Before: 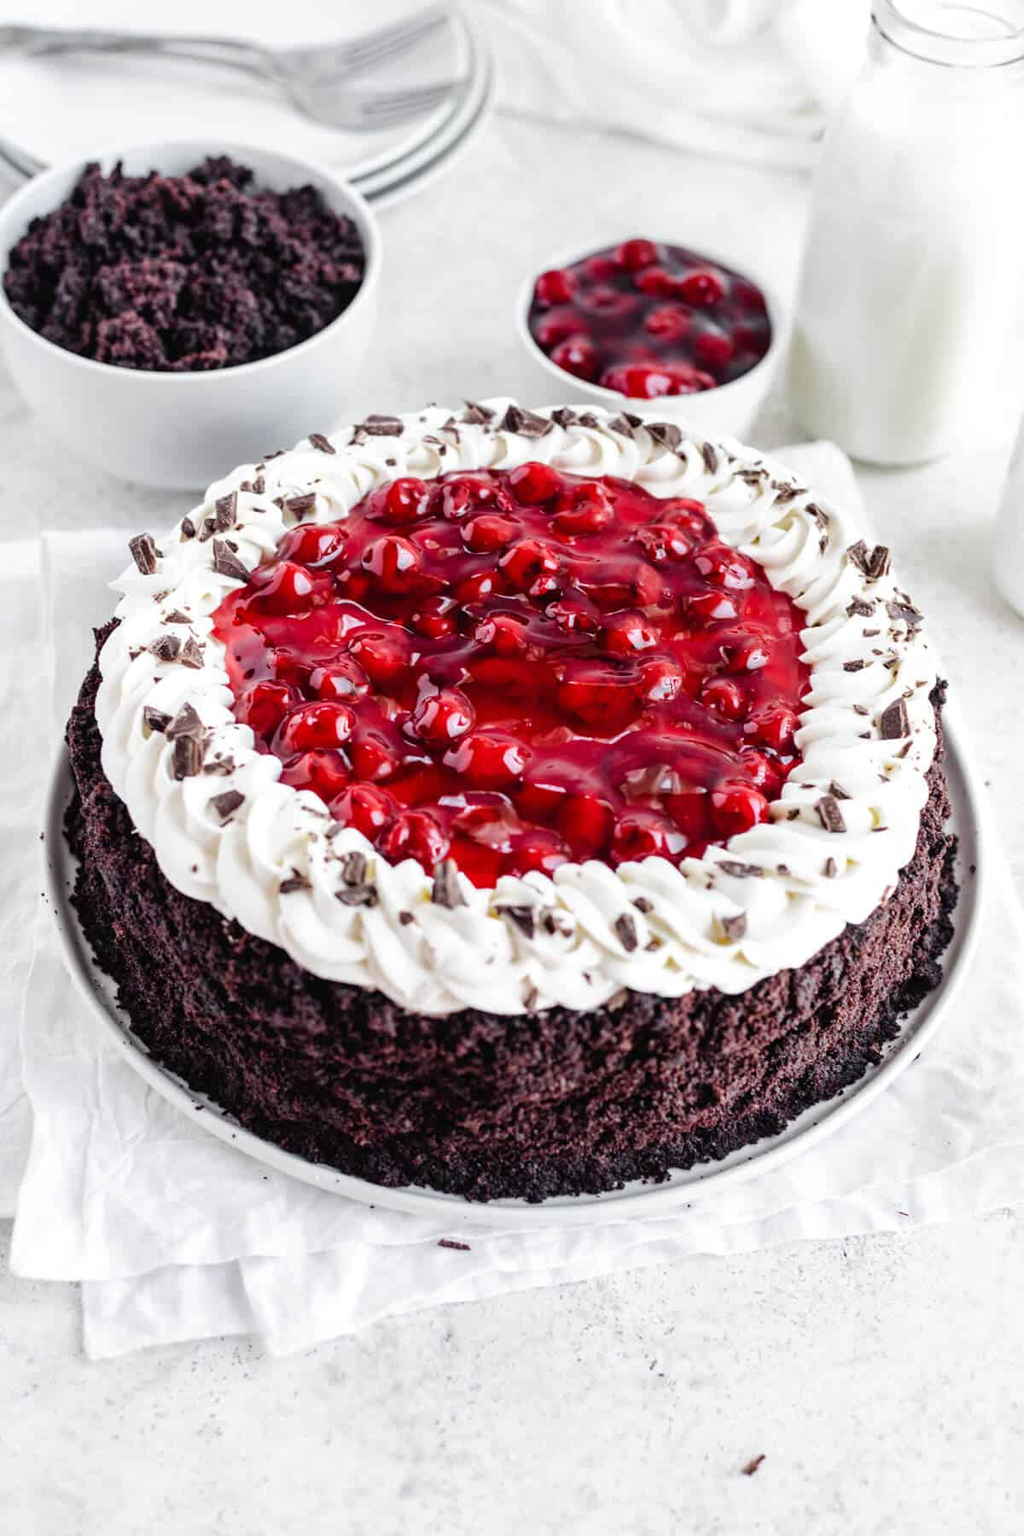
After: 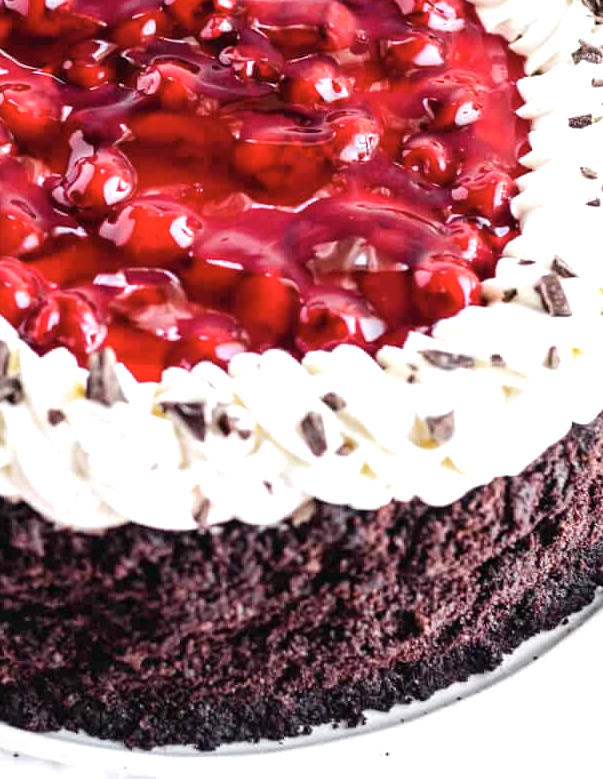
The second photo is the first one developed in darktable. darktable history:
crop: left 35.03%, top 36.625%, right 14.663%, bottom 20.057%
color zones: curves: ch0 [(0, 0.5) (0.143, 0.52) (0.286, 0.5) (0.429, 0.5) (0.571, 0.5) (0.714, 0.5) (0.857, 0.5) (1, 0.5)]; ch1 [(0, 0.489) (0.155, 0.45) (0.286, 0.466) (0.429, 0.5) (0.571, 0.5) (0.714, 0.5) (0.857, 0.5) (1, 0.489)]
tone equalizer: on, module defaults
exposure: exposure 0.566 EV, compensate highlight preservation false
